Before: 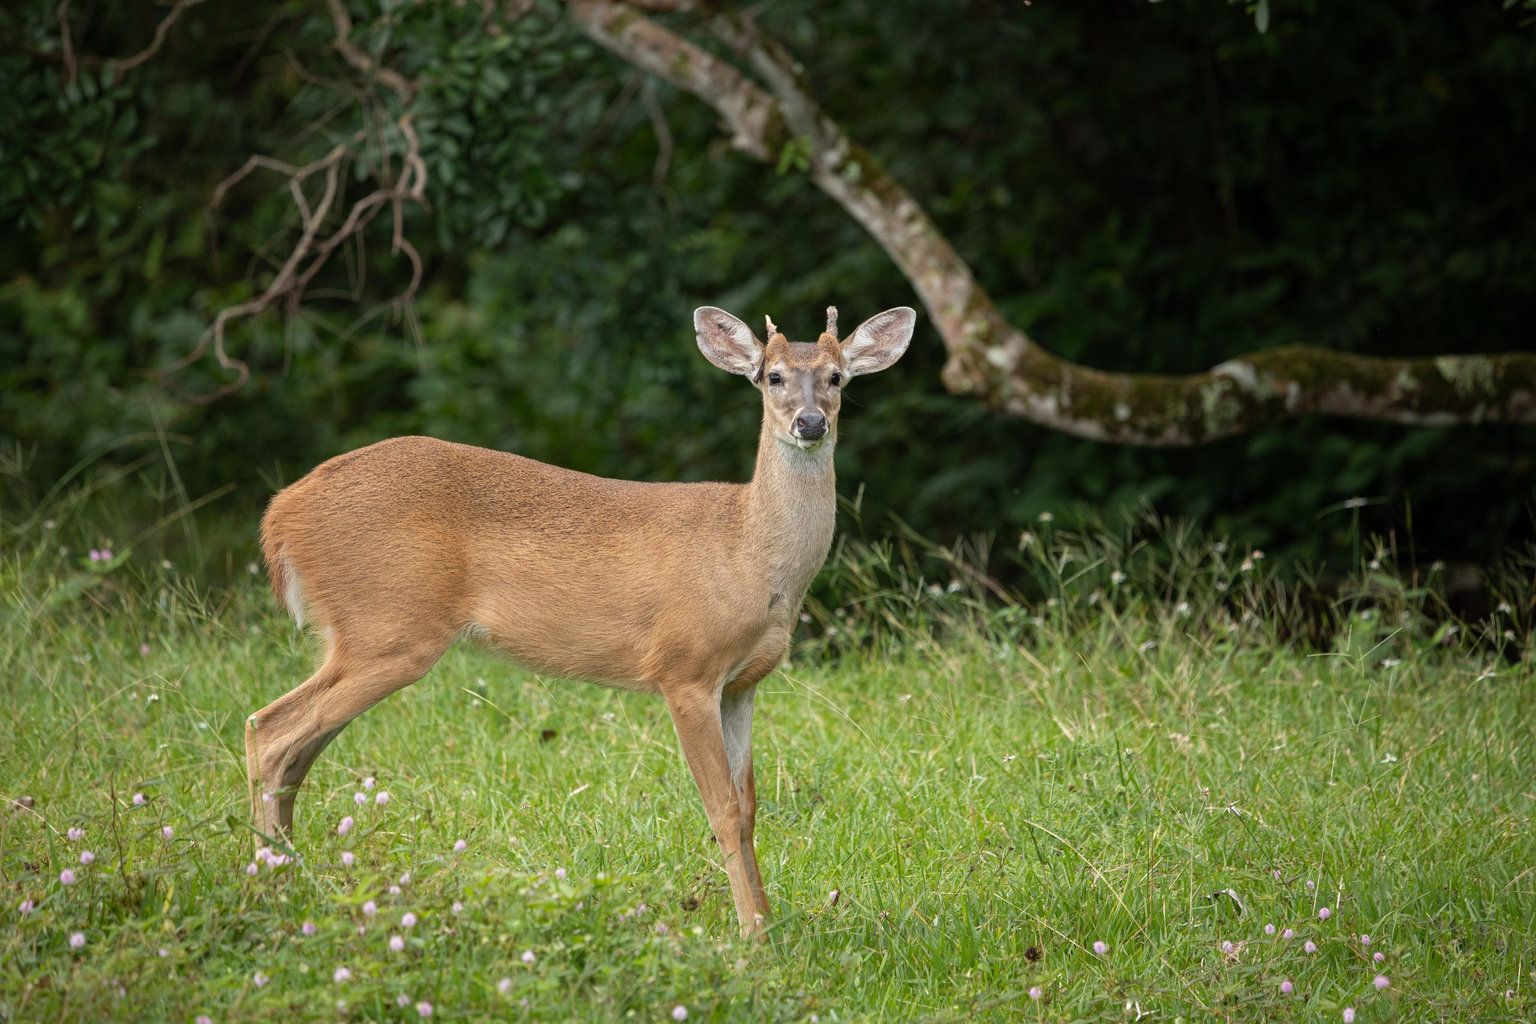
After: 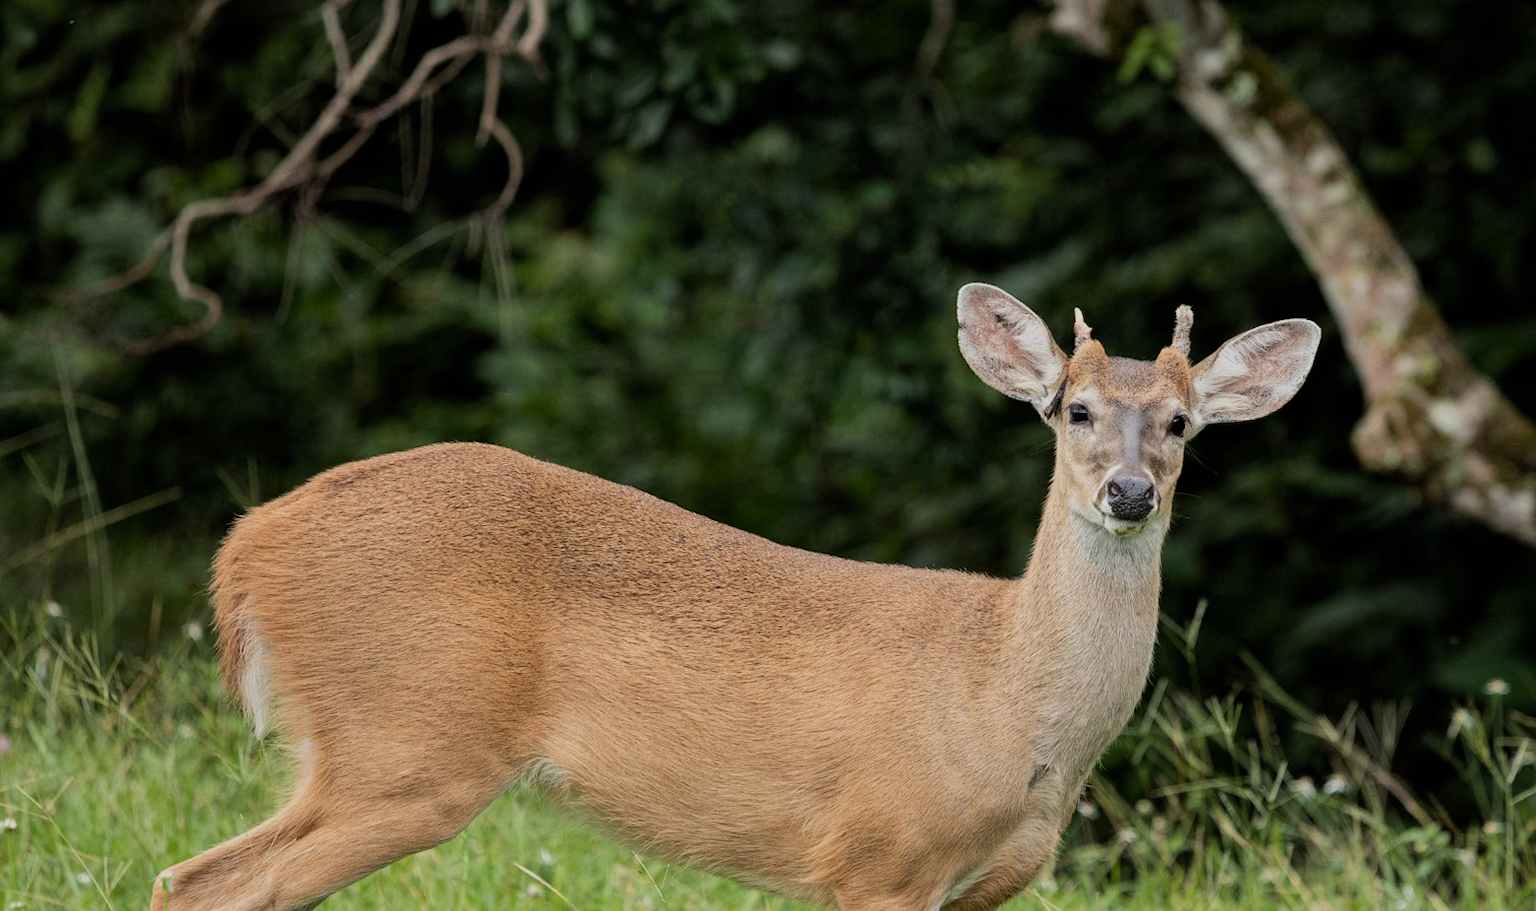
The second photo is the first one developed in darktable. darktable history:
filmic rgb: middle gray luminance 29.19%, black relative exposure -10.35 EV, white relative exposure 5.48 EV, target black luminance 0%, hardness 3.92, latitude 1.51%, contrast 1.127, highlights saturation mix 3.5%, shadows ↔ highlights balance 15.18%
crop and rotate: angle -6.19°, left 2.142%, top 6.732%, right 27.432%, bottom 30.603%
